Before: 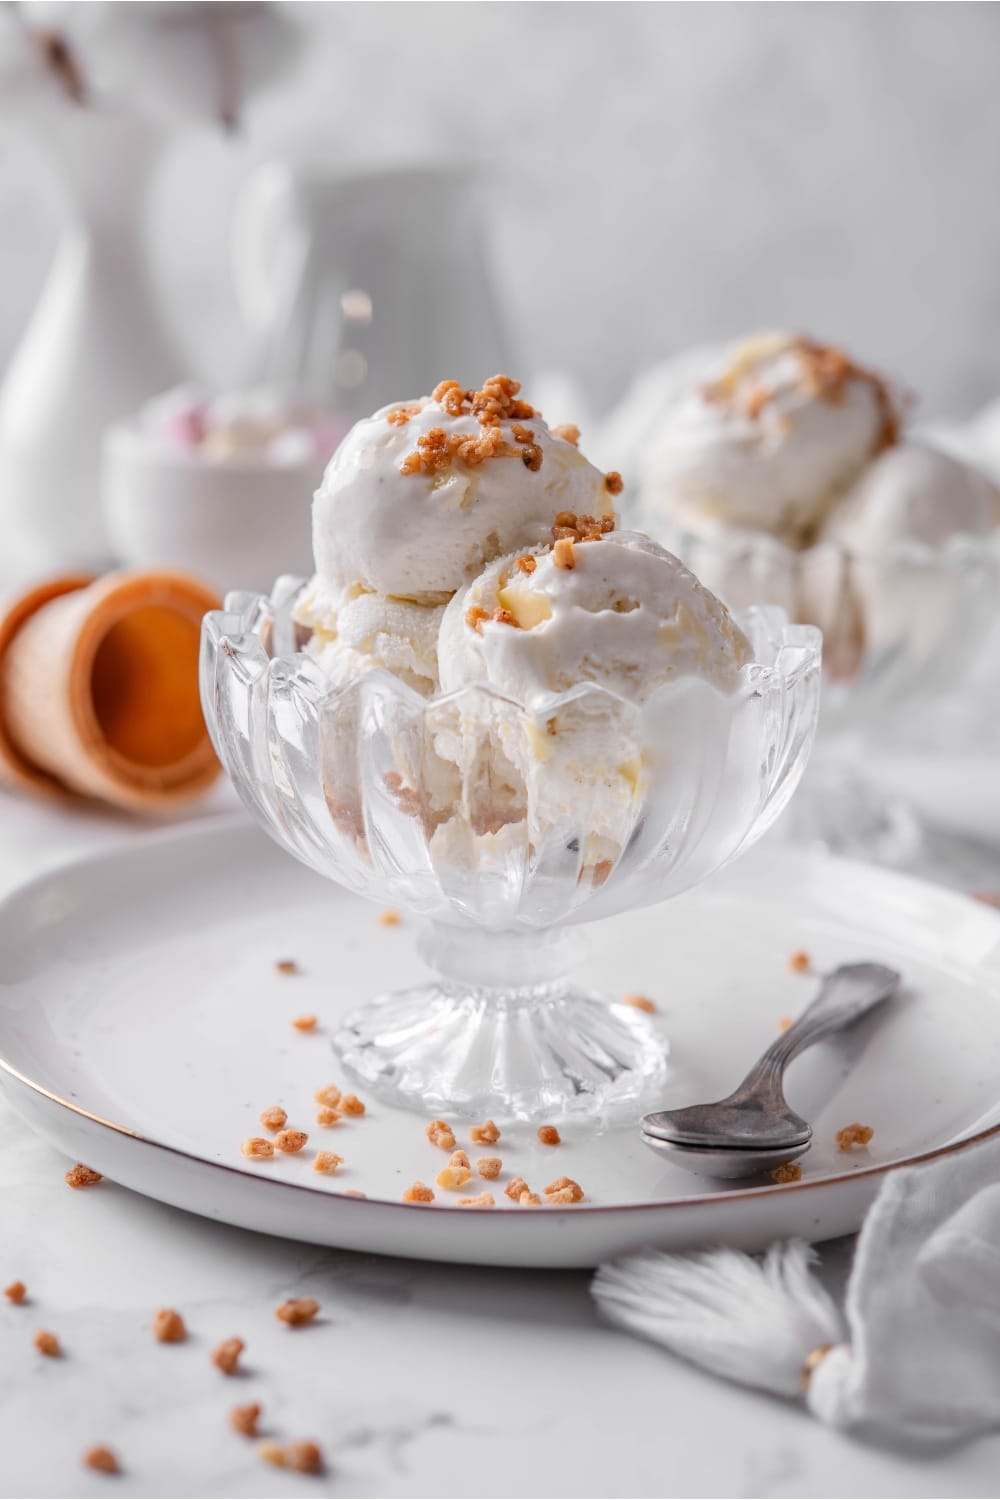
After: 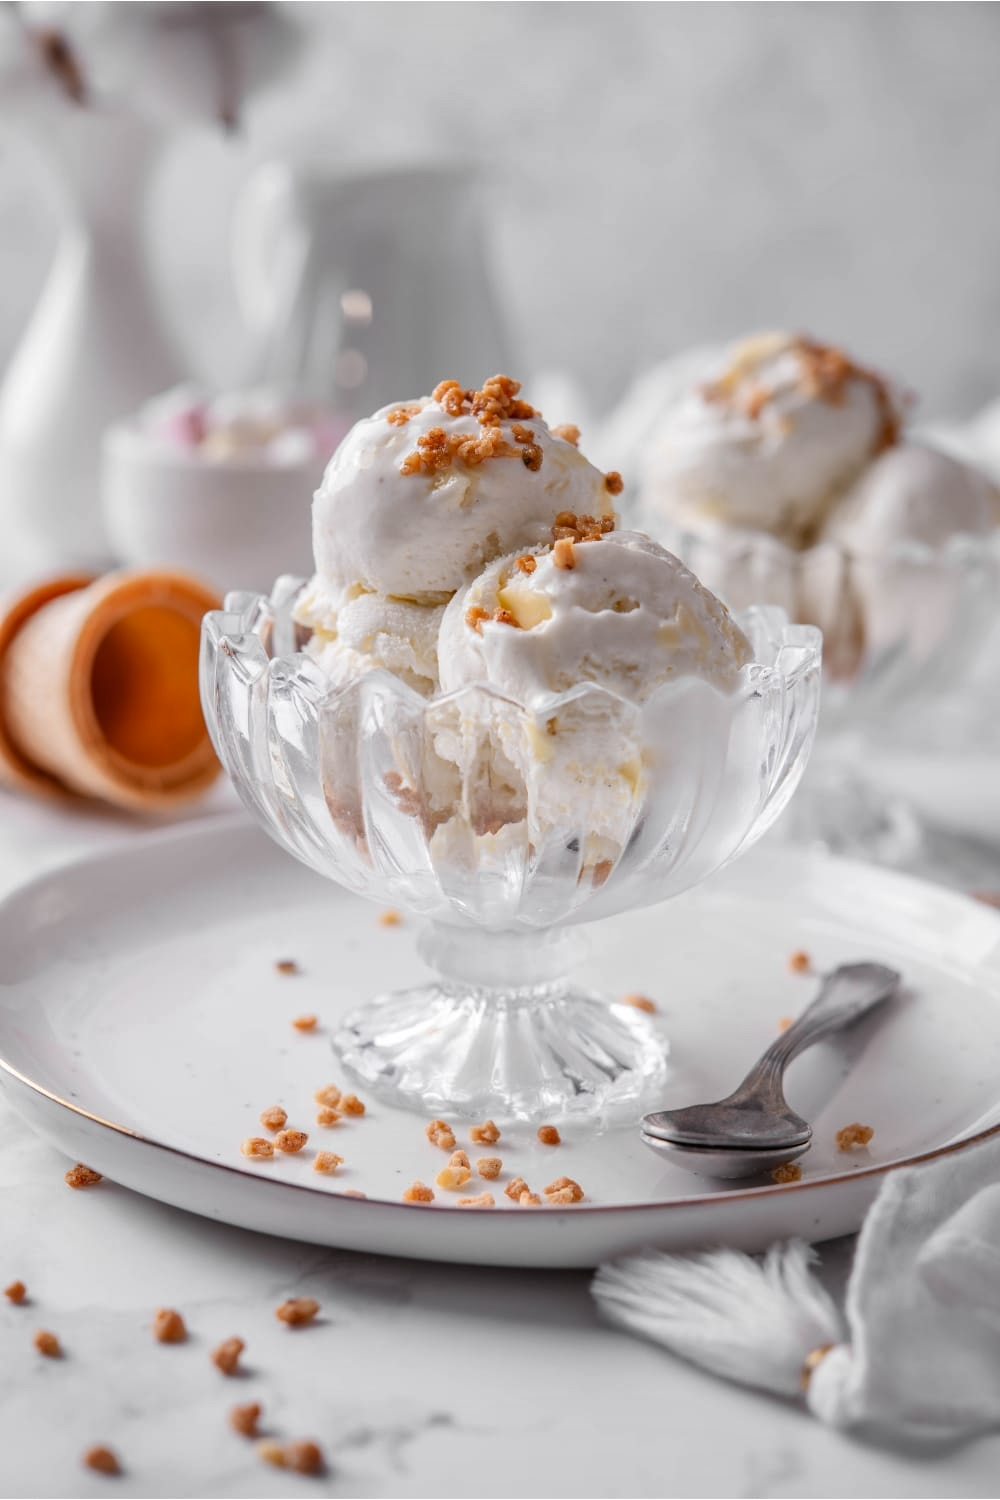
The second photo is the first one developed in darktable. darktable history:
shadows and highlights: radius 125.17, shadows 30.3, highlights -30.97, low approximation 0.01, soften with gaussian
